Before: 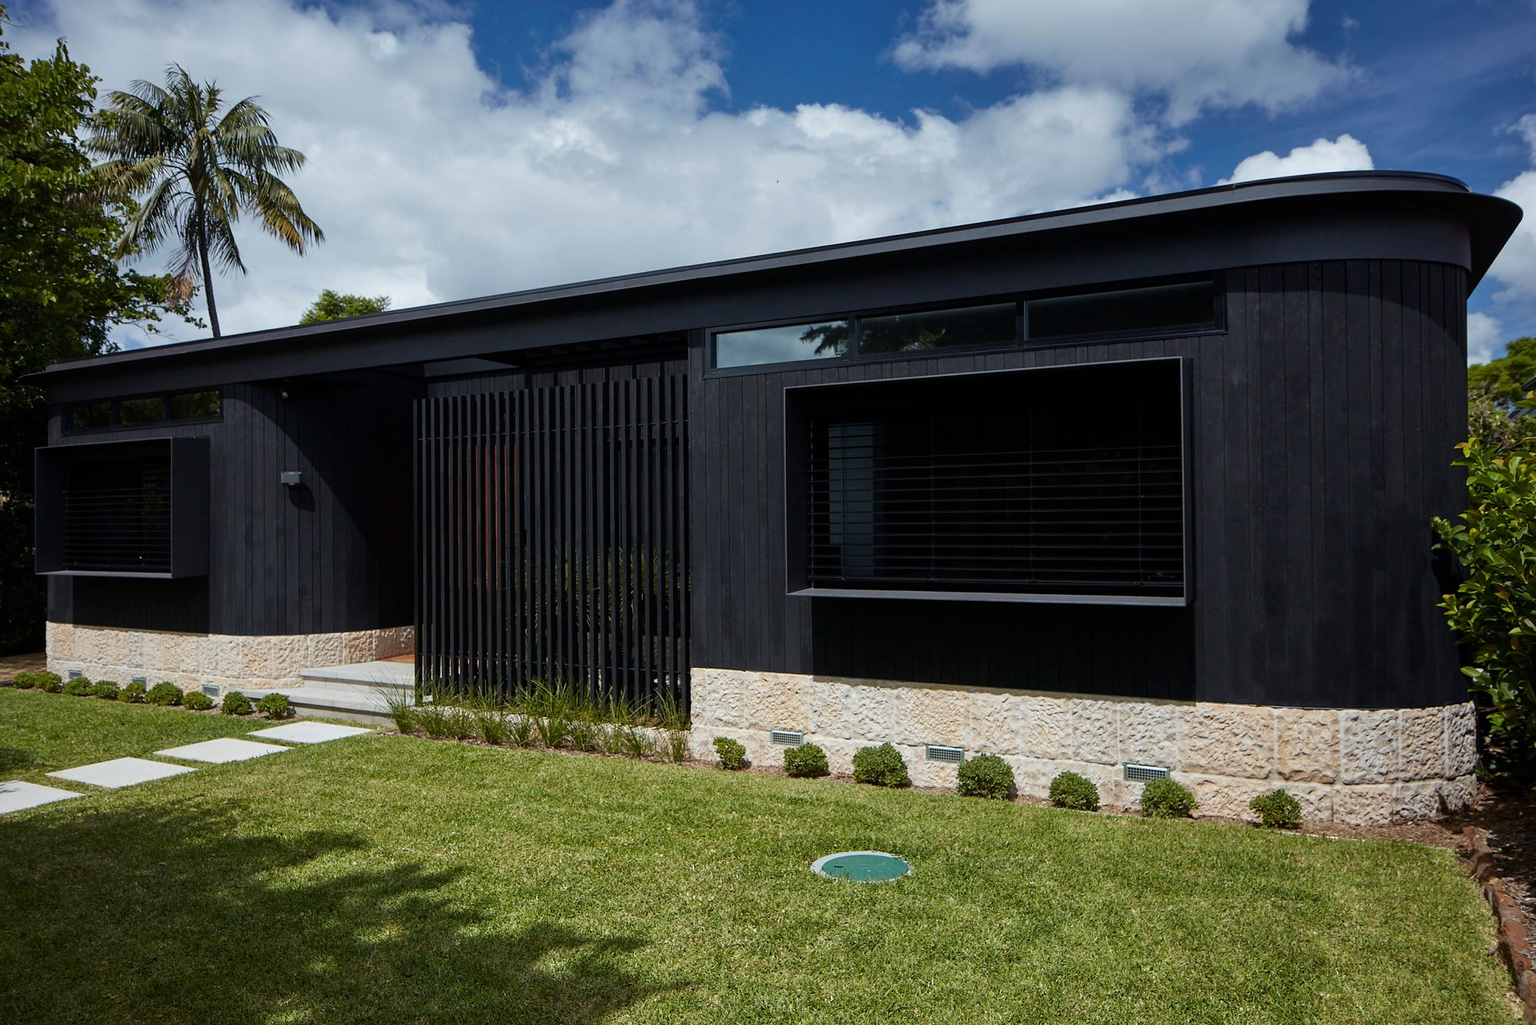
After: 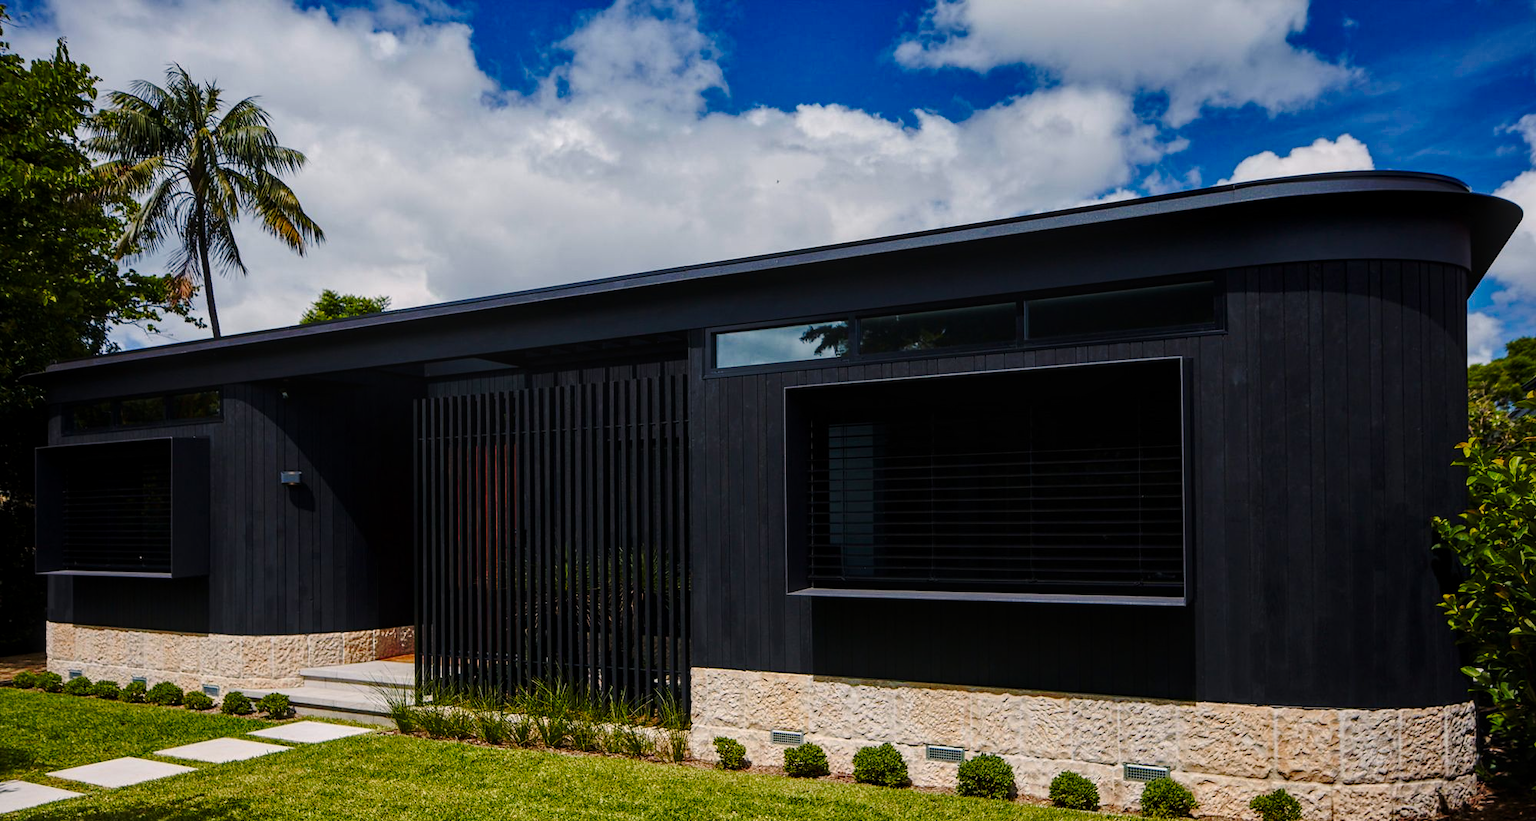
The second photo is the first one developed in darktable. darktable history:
base curve: curves: ch0 [(0, 0) (0.073, 0.04) (0.157, 0.139) (0.492, 0.492) (0.758, 0.758) (1, 1)], preserve colors none
color balance rgb: highlights gain › chroma 2.066%, highlights gain › hue 44.4°, linear chroma grading › global chroma 5.561%, perceptual saturation grading › global saturation 20%, perceptual saturation grading › highlights -25.634%, perceptual saturation grading › shadows 25.511%, global vibrance 15.151%
local contrast: on, module defaults
crop: bottom 19.717%
